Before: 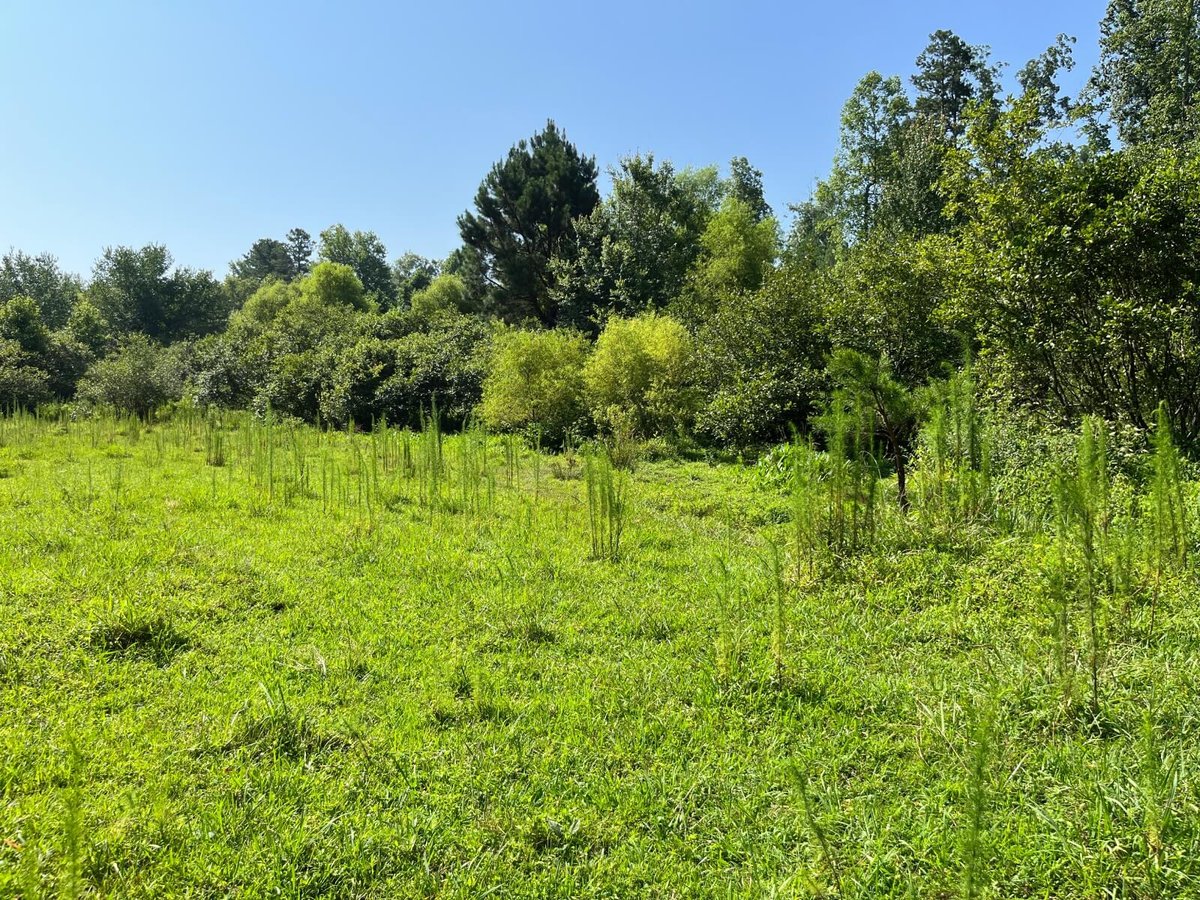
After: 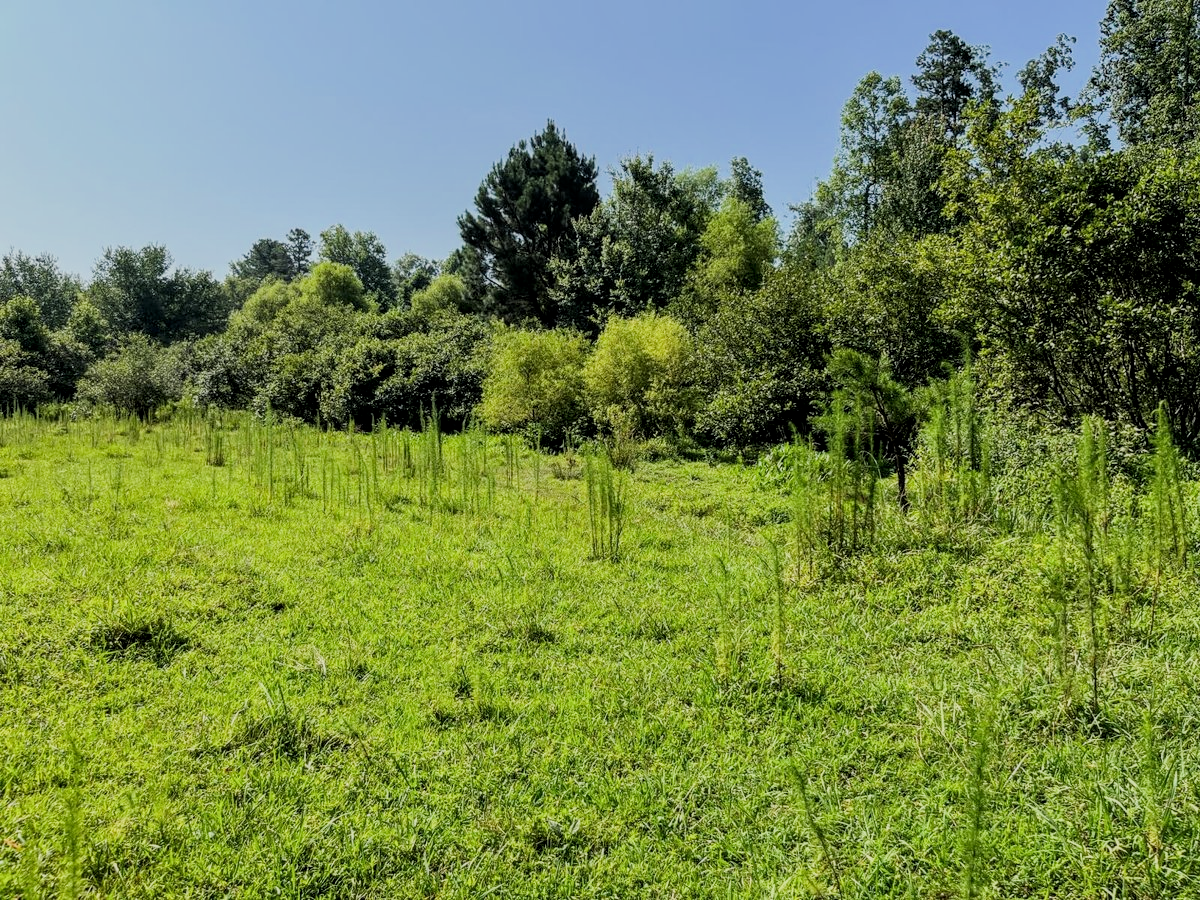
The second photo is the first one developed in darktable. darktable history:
filmic rgb: black relative exposure -7.65 EV, white relative exposure 4.56 EV, hardness 3.61, contrast 1.05
local contrast: on, module defaults
